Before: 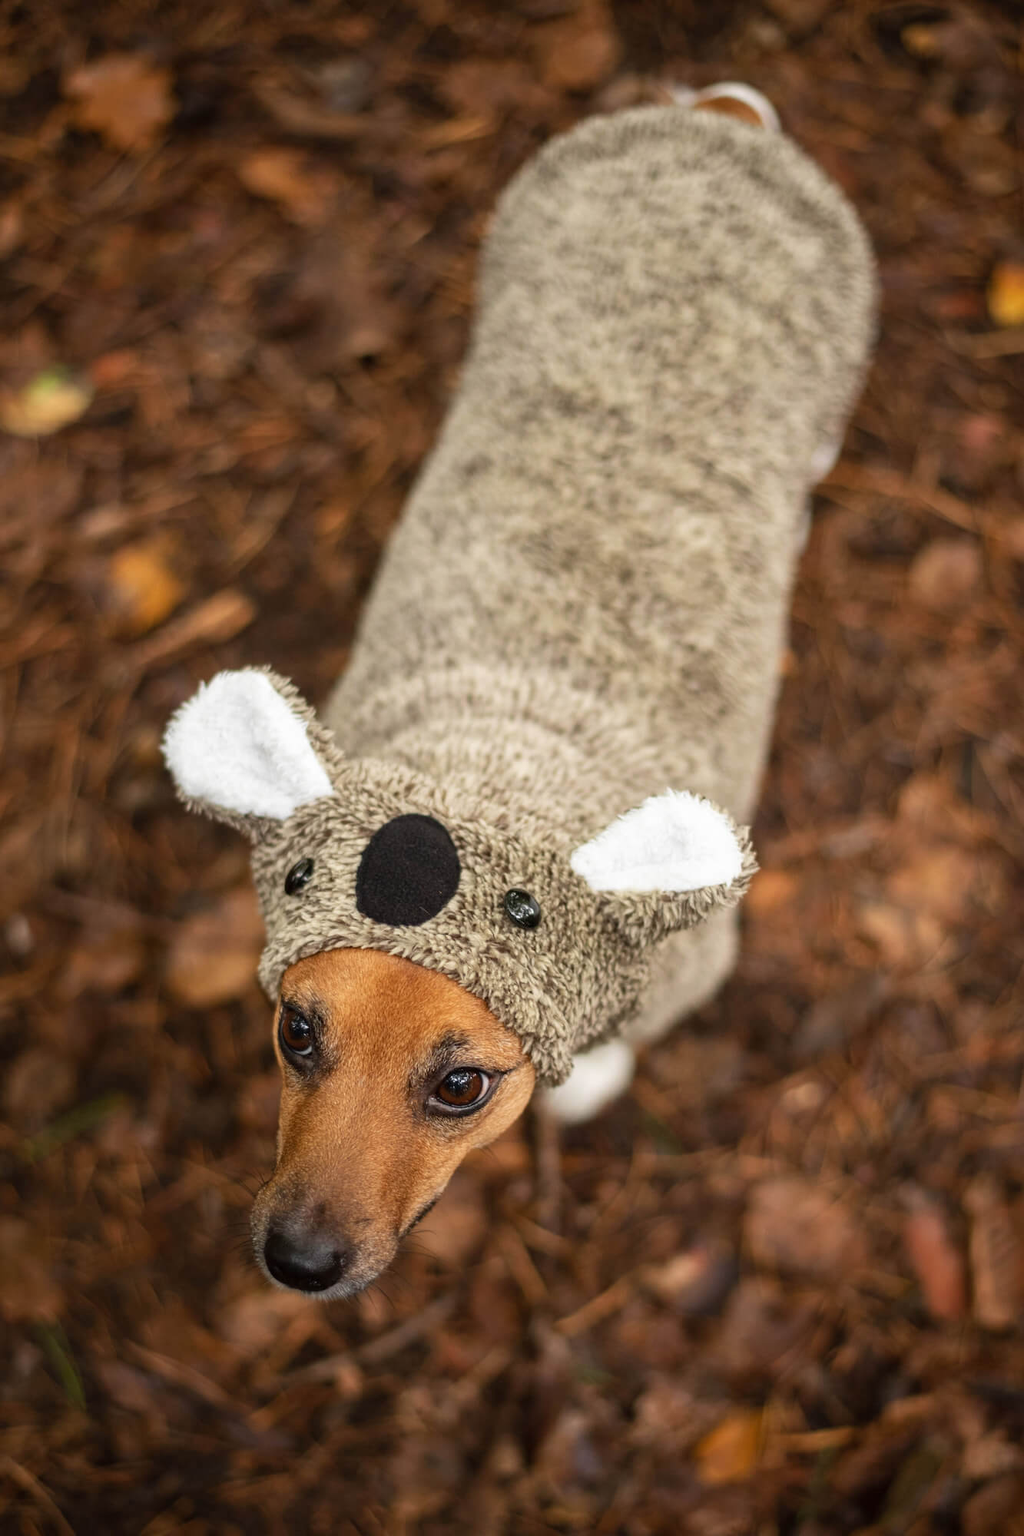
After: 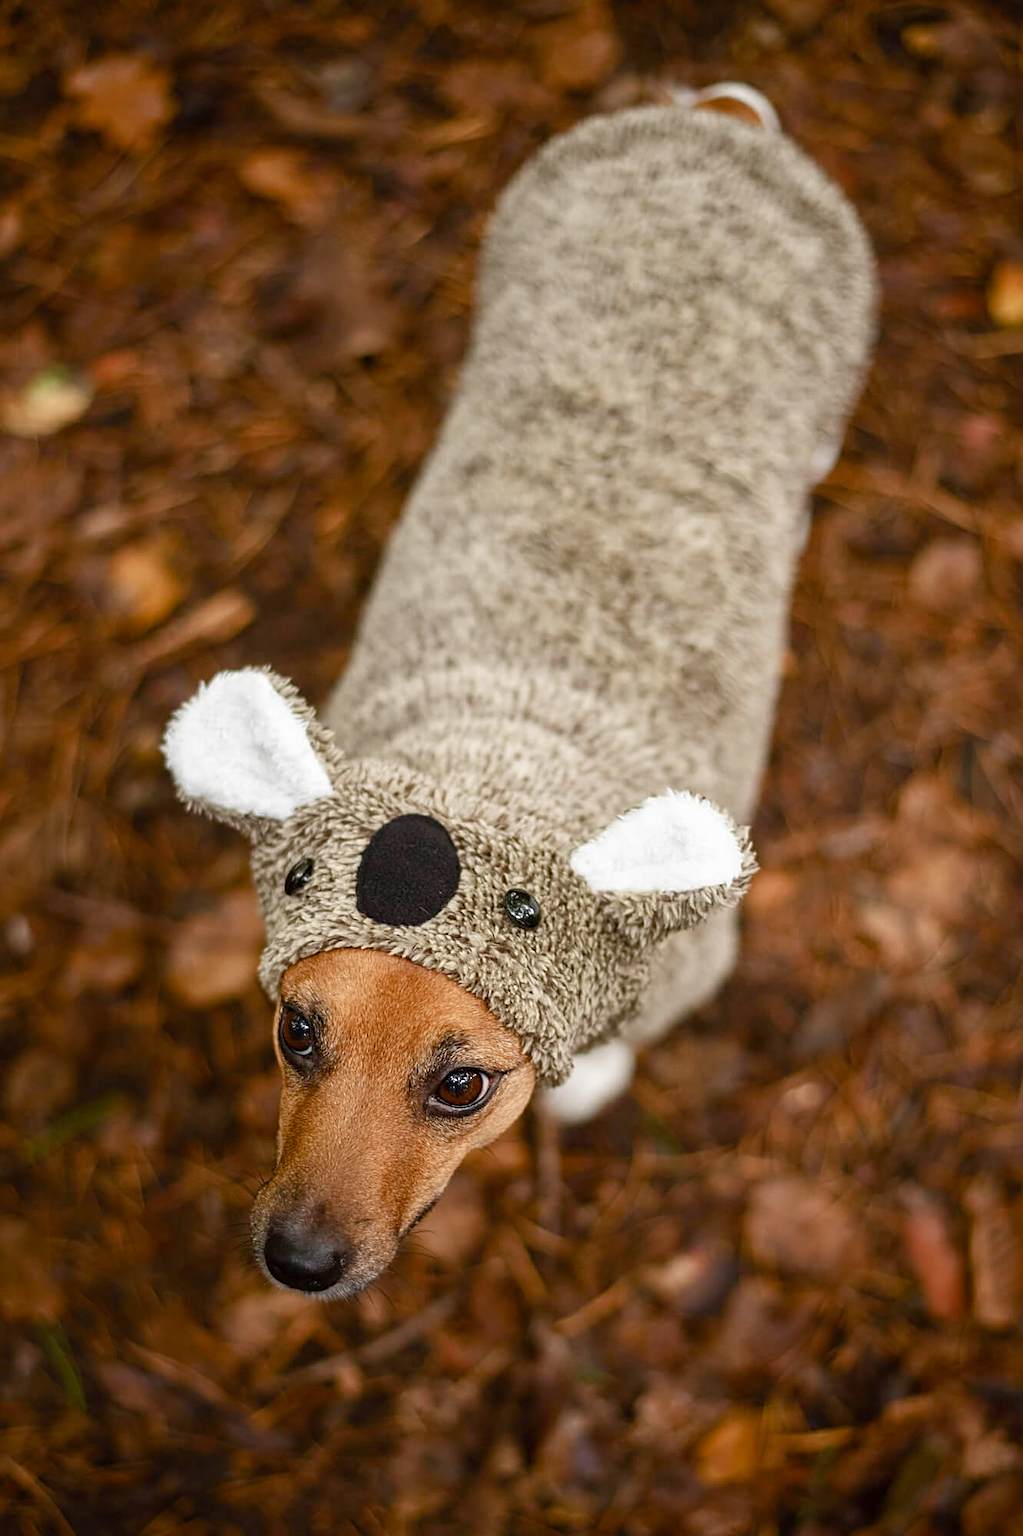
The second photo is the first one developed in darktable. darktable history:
sharpen: on, module defaults
color balance rgb: perceptual saturation grading › global saturation 20%, perceptual saturation grading › highlights -49.982%, perceptual saturation grading › shadows 24.359%
